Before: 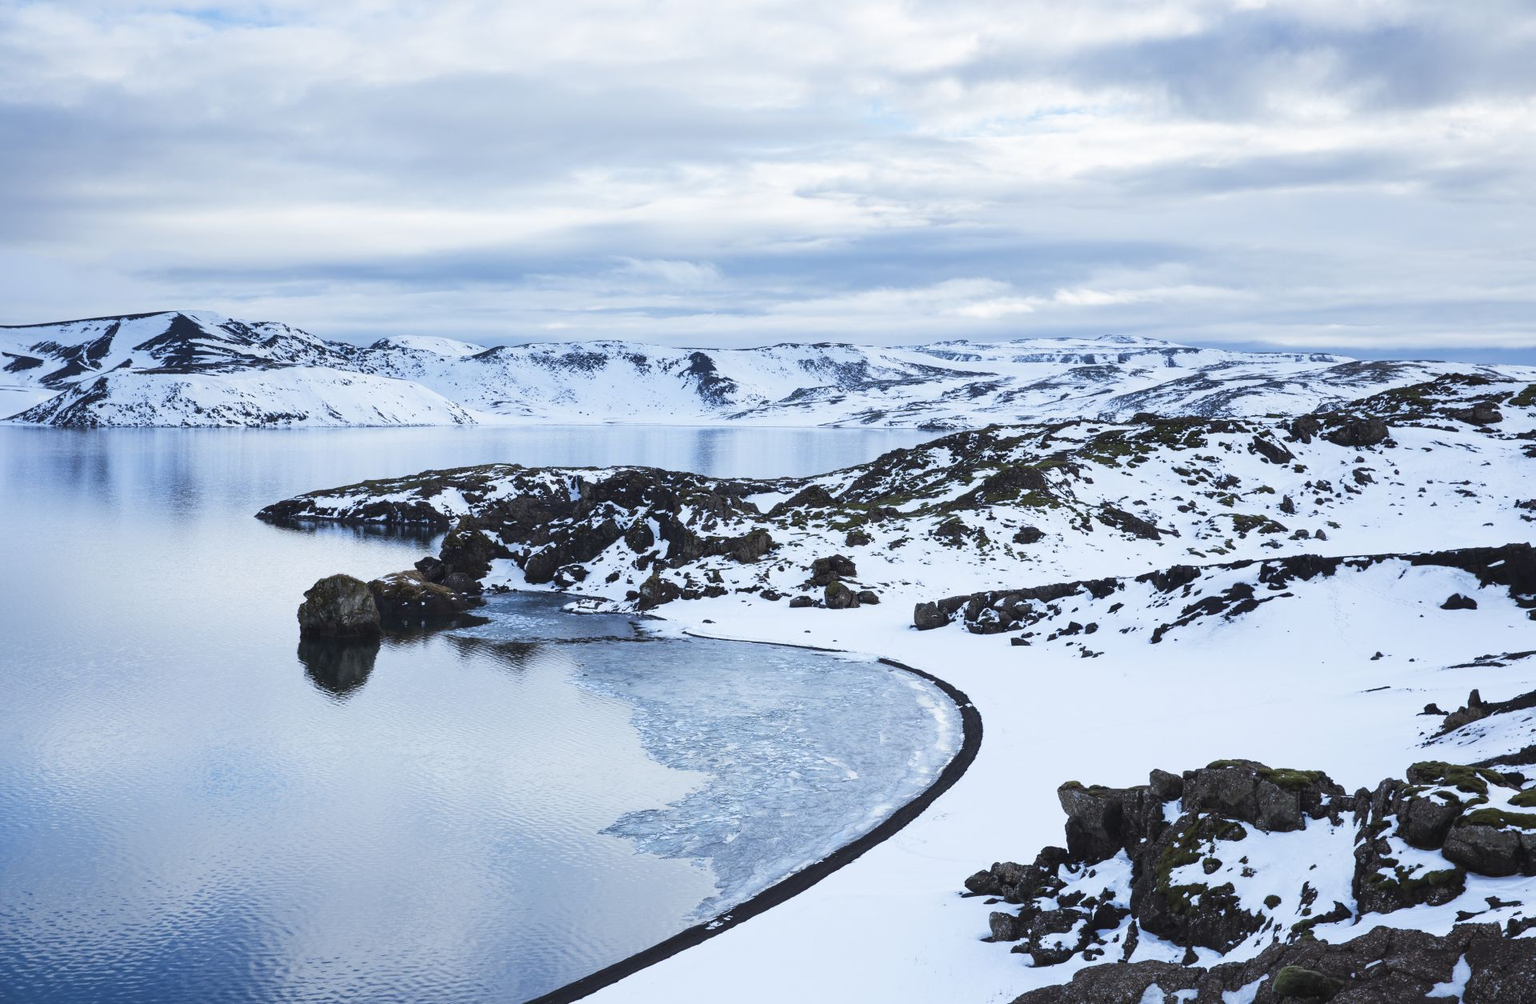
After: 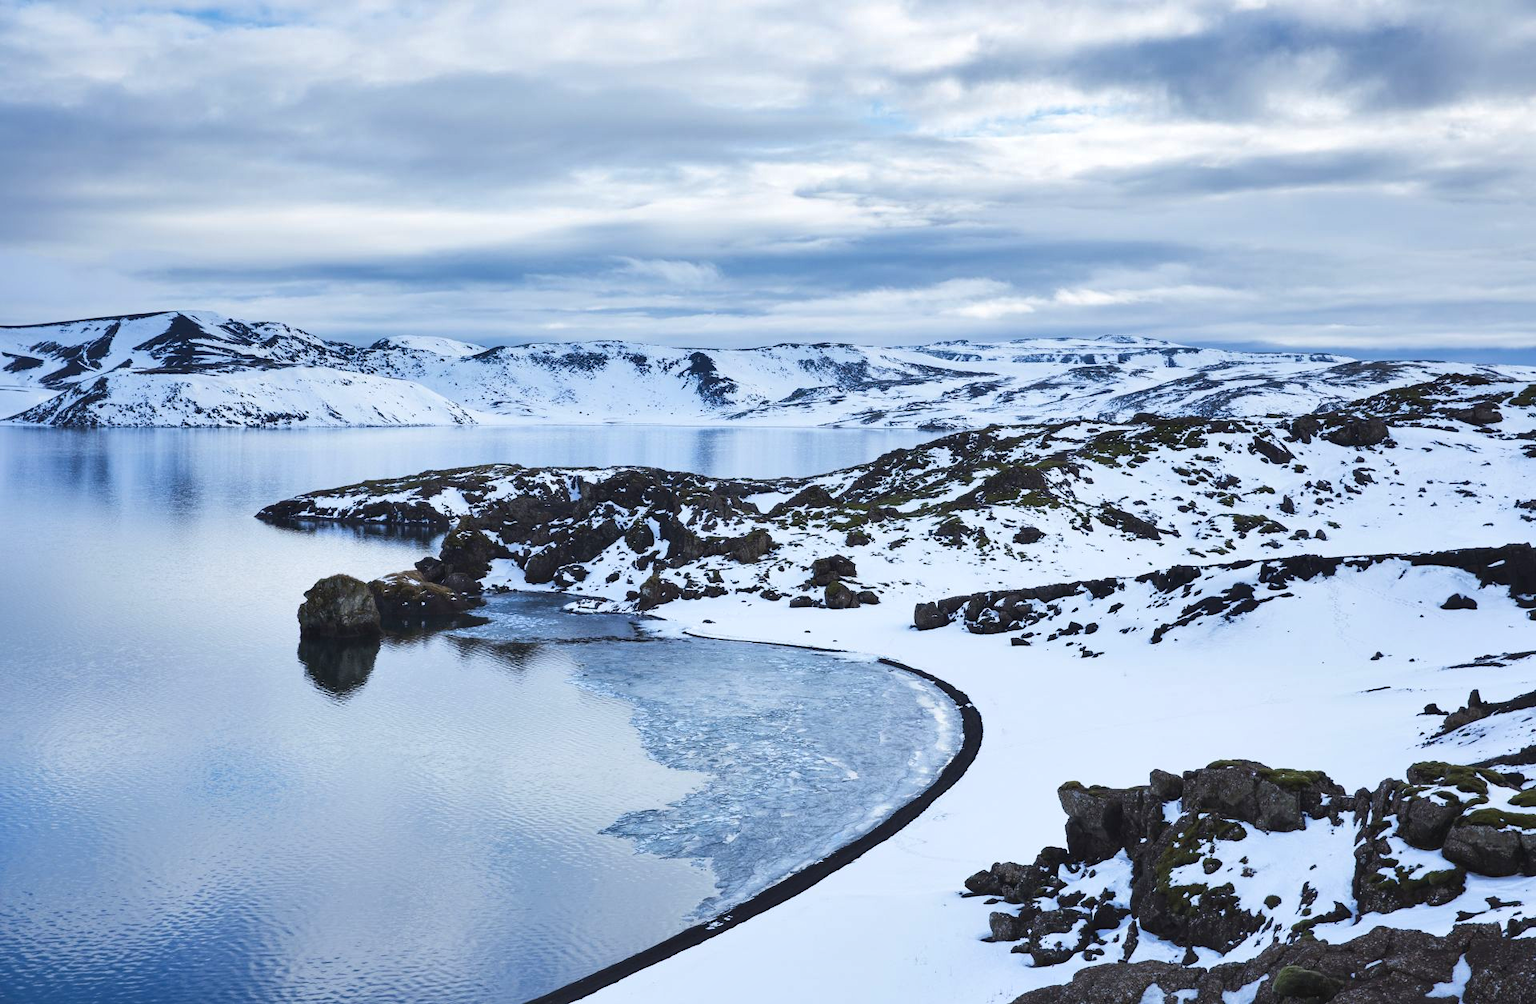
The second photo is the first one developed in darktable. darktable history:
shadows and highlights: shadows 11.37, white point adjustment 1.33, soften with gaussian
color balance rgb: perceptual saturation grading › global saturation 0.958%, global vibrance 31.816%
